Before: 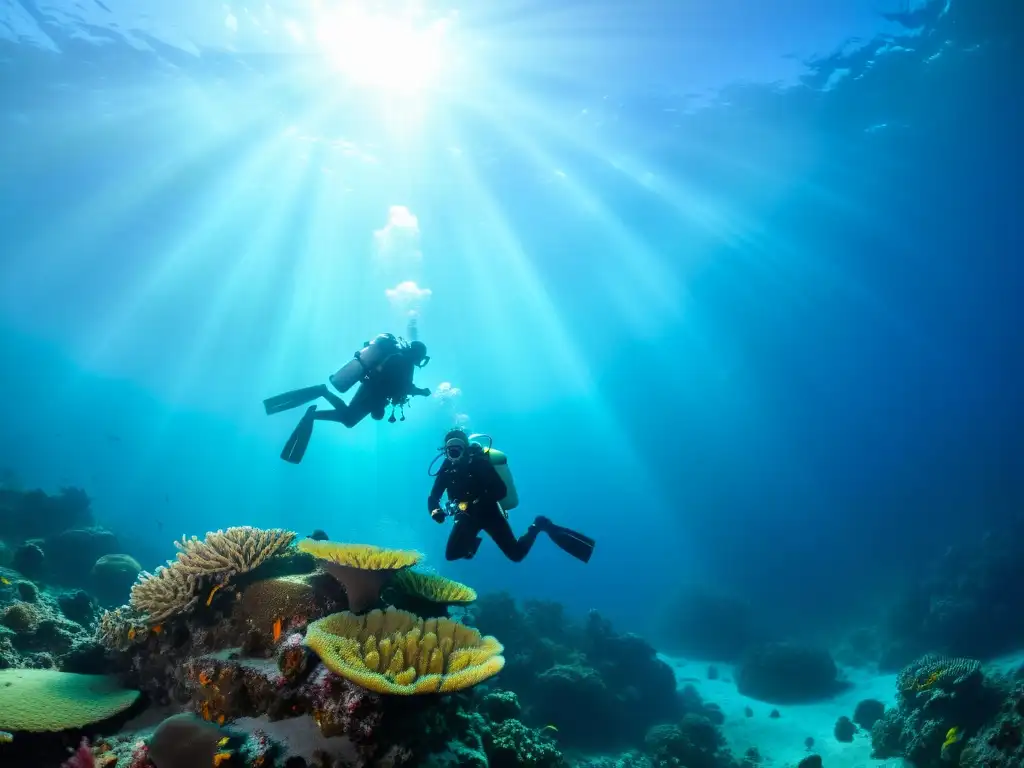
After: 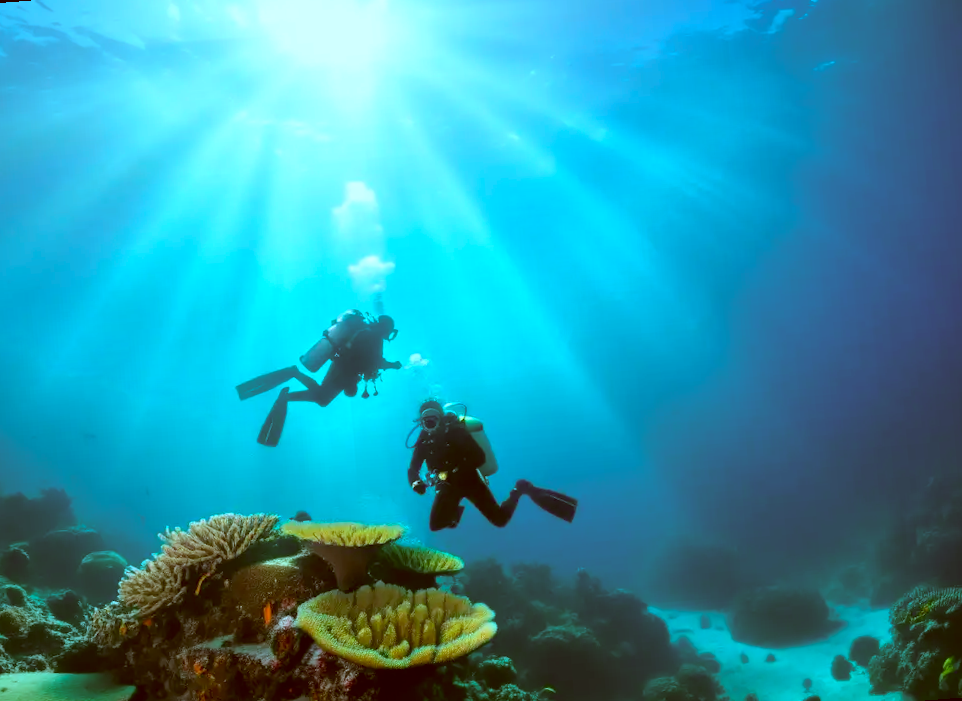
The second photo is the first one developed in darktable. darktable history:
rotate and perspective: rotation -4.57°, crop left 0.054, crop right 0.944, crop top 0.087, crop bottom 0.914
color correction: highlights a* -14.62, highlights b* -16.22, shadows a* 10.12, shadows b* 29.4
